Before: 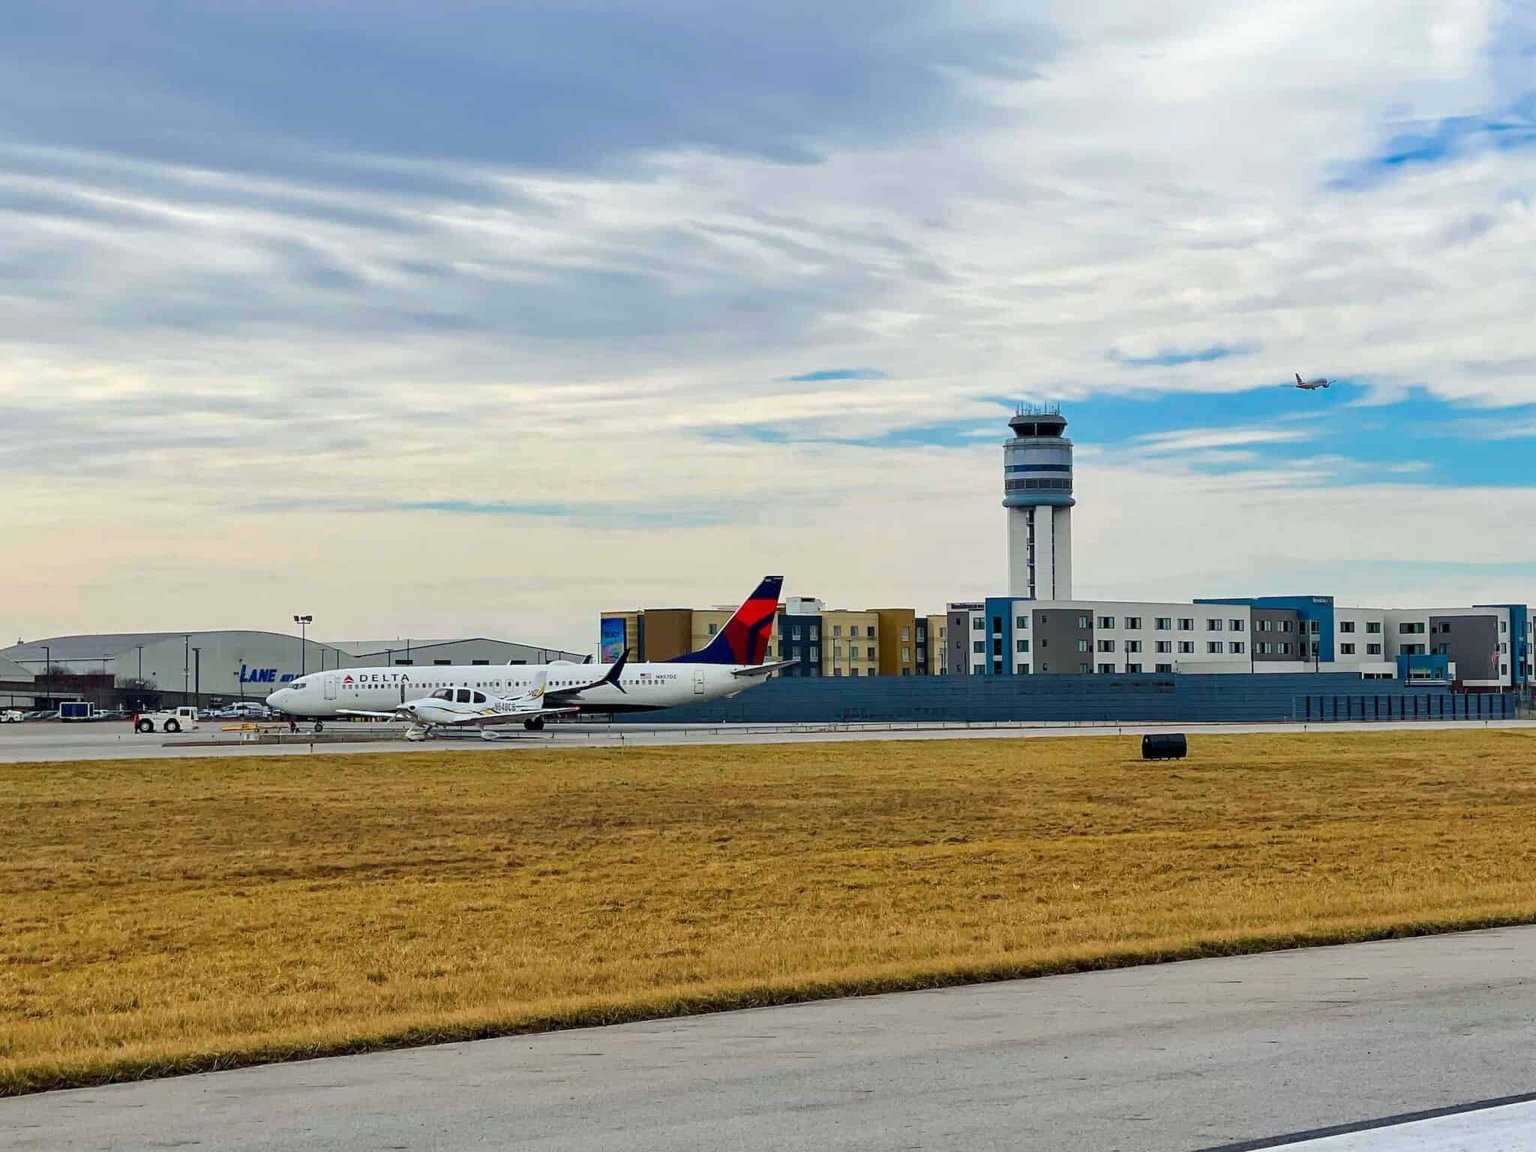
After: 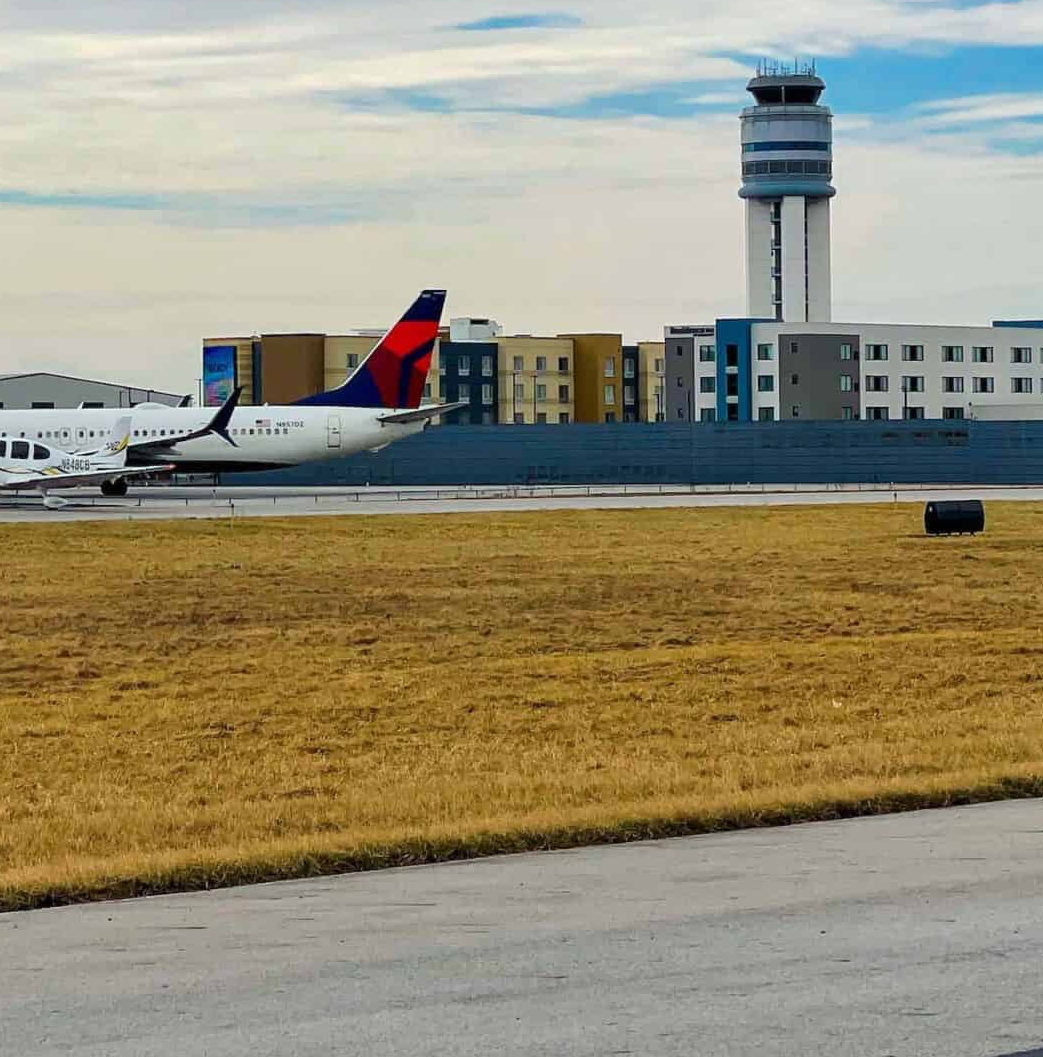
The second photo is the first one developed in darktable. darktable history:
exposure: compensate highlight preservation false
crop and rotate: left 29.237%, top 31.152%, right 19.807%
bloom: size 13.65%, threshold 98.39%, strength 4.82%
